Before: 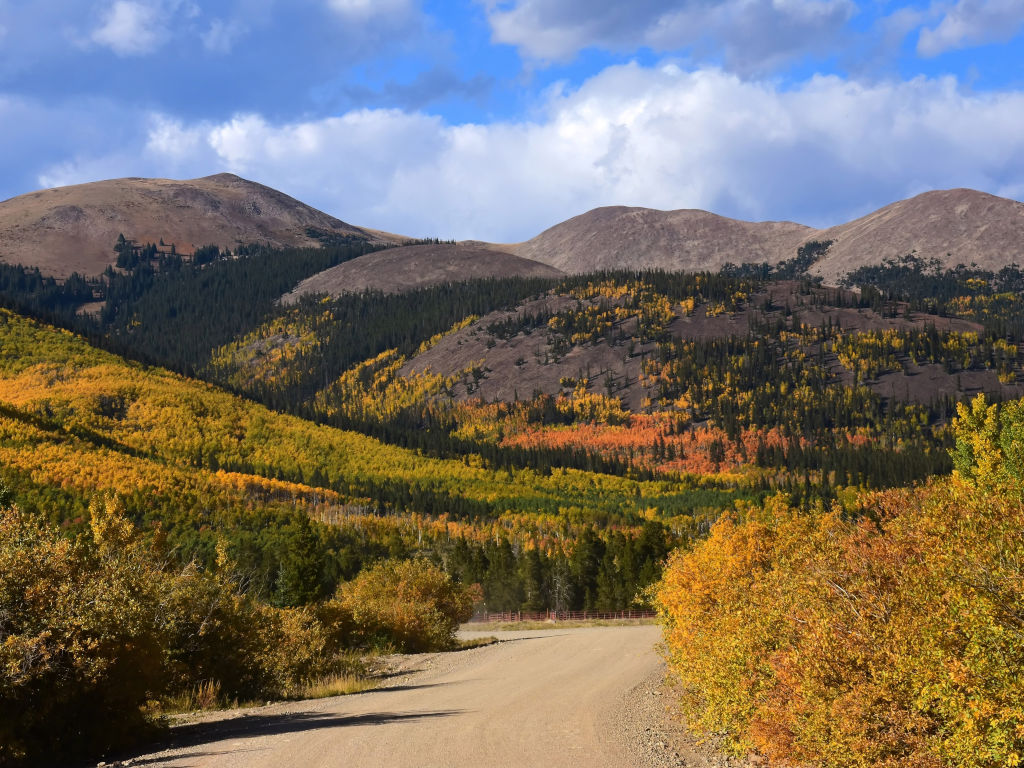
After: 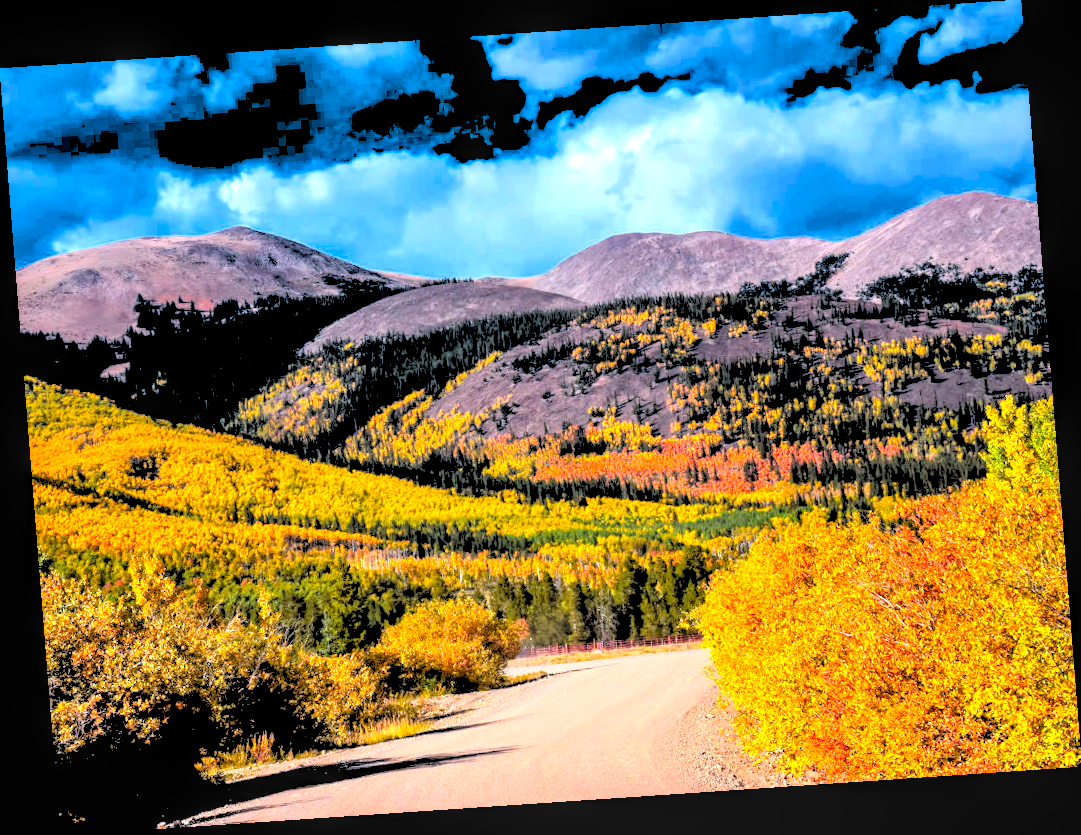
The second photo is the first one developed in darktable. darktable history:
rgb levels: levels [[0.027, 0.429, 0.996], [0, 0.5, 1], [0, 0.5, 1]]
local contrast: highlights 25%, detail 150%
color calibration: output R [1.422, -0.35, -0.252, 0], output G [-0.238, 1.259, -0.084, 0], output B [-0.081, -0.196, 1.58, 0], output brightness [0.49, 0.671, -0.57, 0], illuminant same as pipeline (D50), adaptation none (bypass), saturation algorithm version 1 (2020)
tone equalizer: -8 EV -0.417 EV, -7 EV -0.389 EV, -6 EV -0.333 EV, -5 EV -0.222 EV, -3 EV 0.222 EV, -2 EV 0.333 EV, -1 EV 0.389 EV, +0 EV 0.417 EV, edges refinement/feathering 500, mask exposure compensation -1.57 EV, preserve details no
contrast brightness saturation: brightness 0.15
rotate and perspective: rotation -4.2°, shear 0.006, automatic cropping off
